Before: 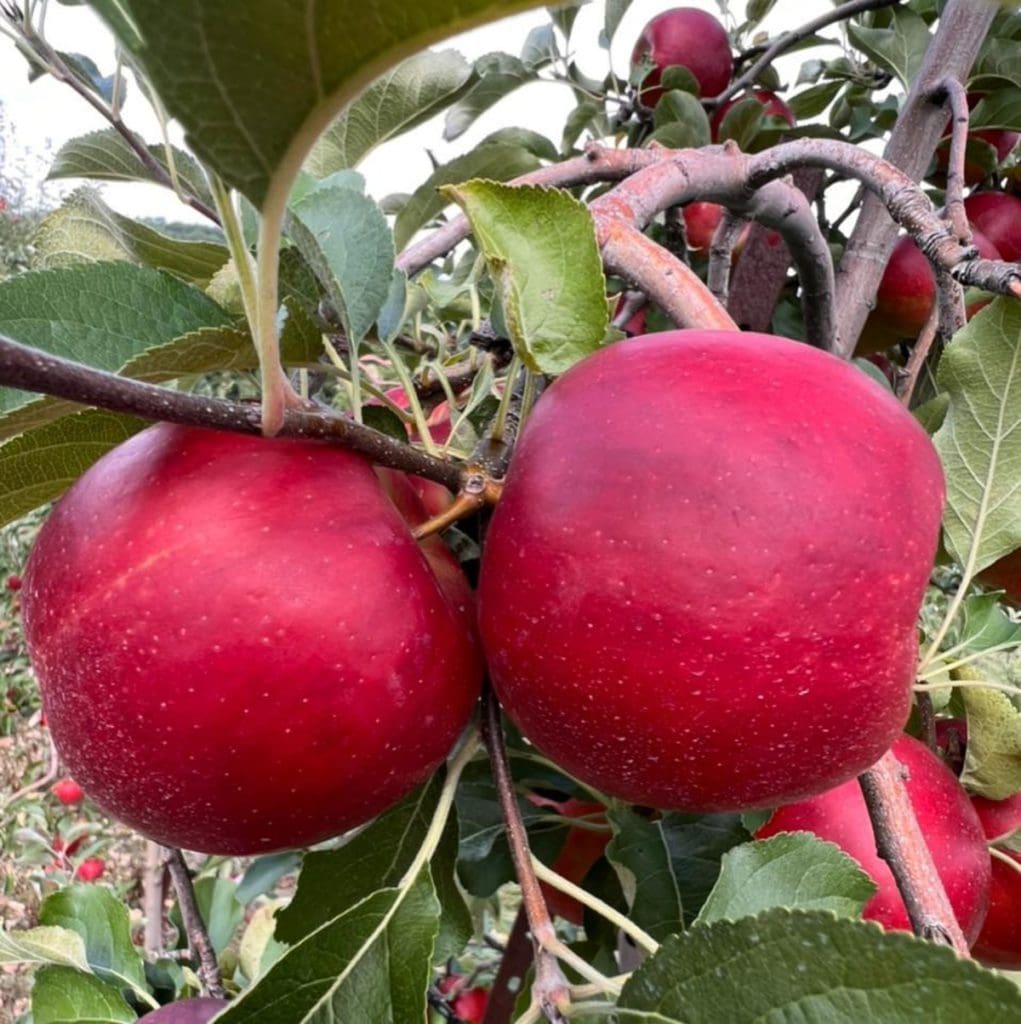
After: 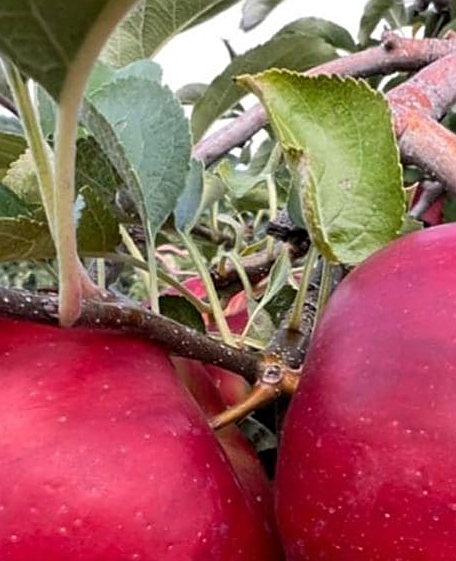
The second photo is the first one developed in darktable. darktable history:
sharpen: on, module defaults
levels: mode automatic, levels [0.044, 0.416, 0.908]
crop: left 19.927%, top 10.772%, right 35.381%, bottom 34.377%
